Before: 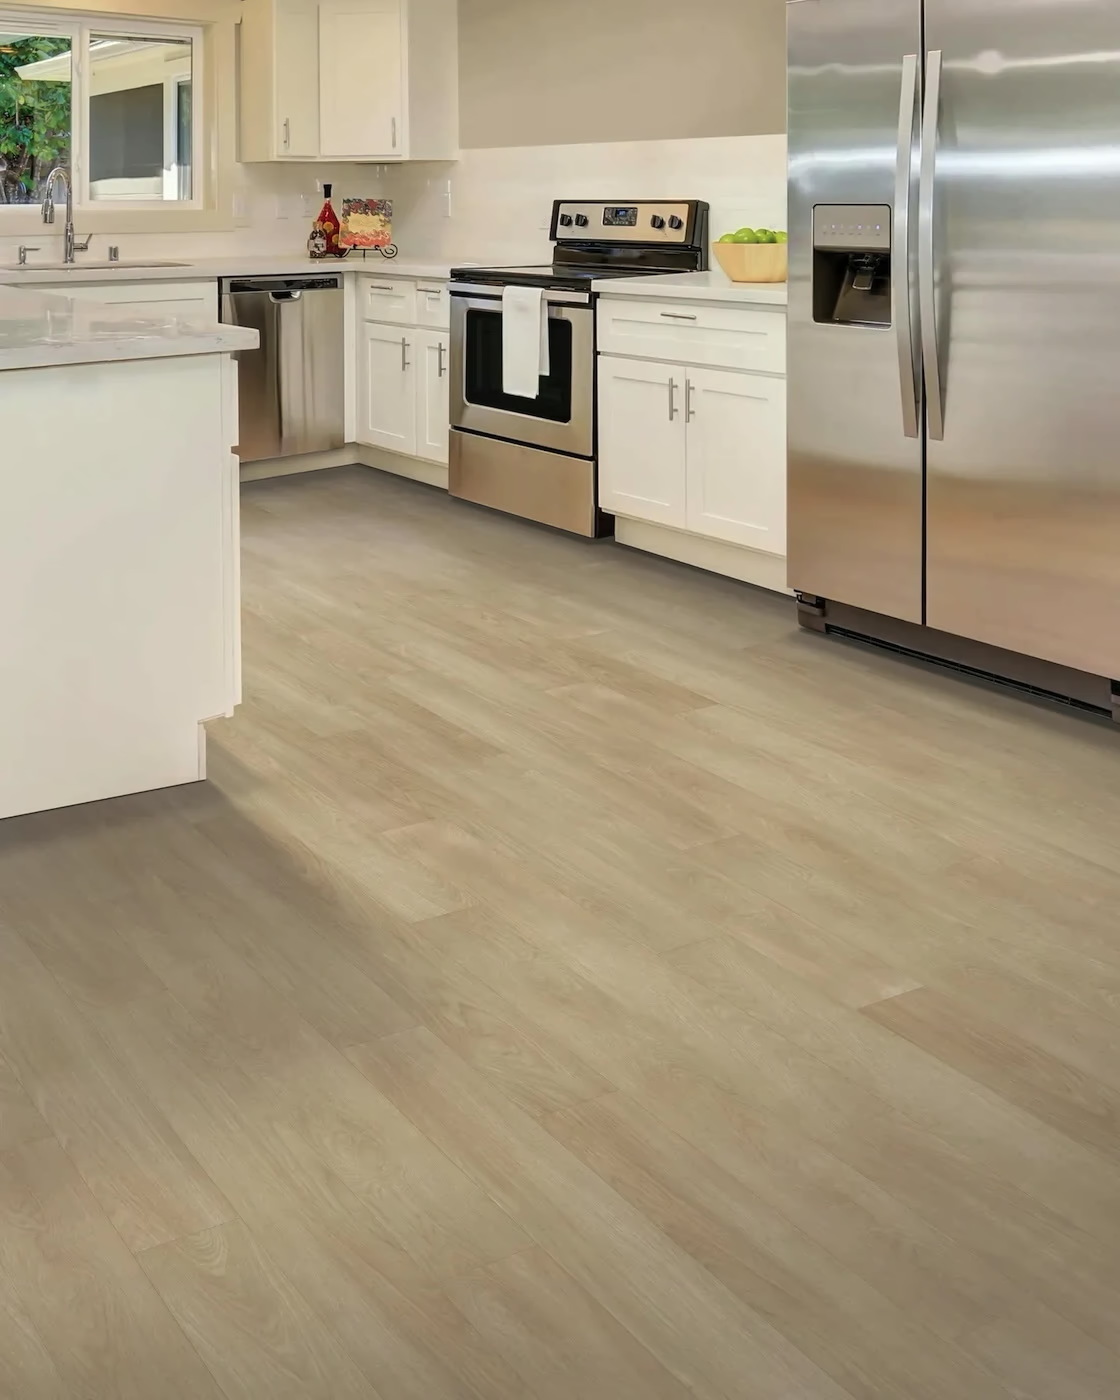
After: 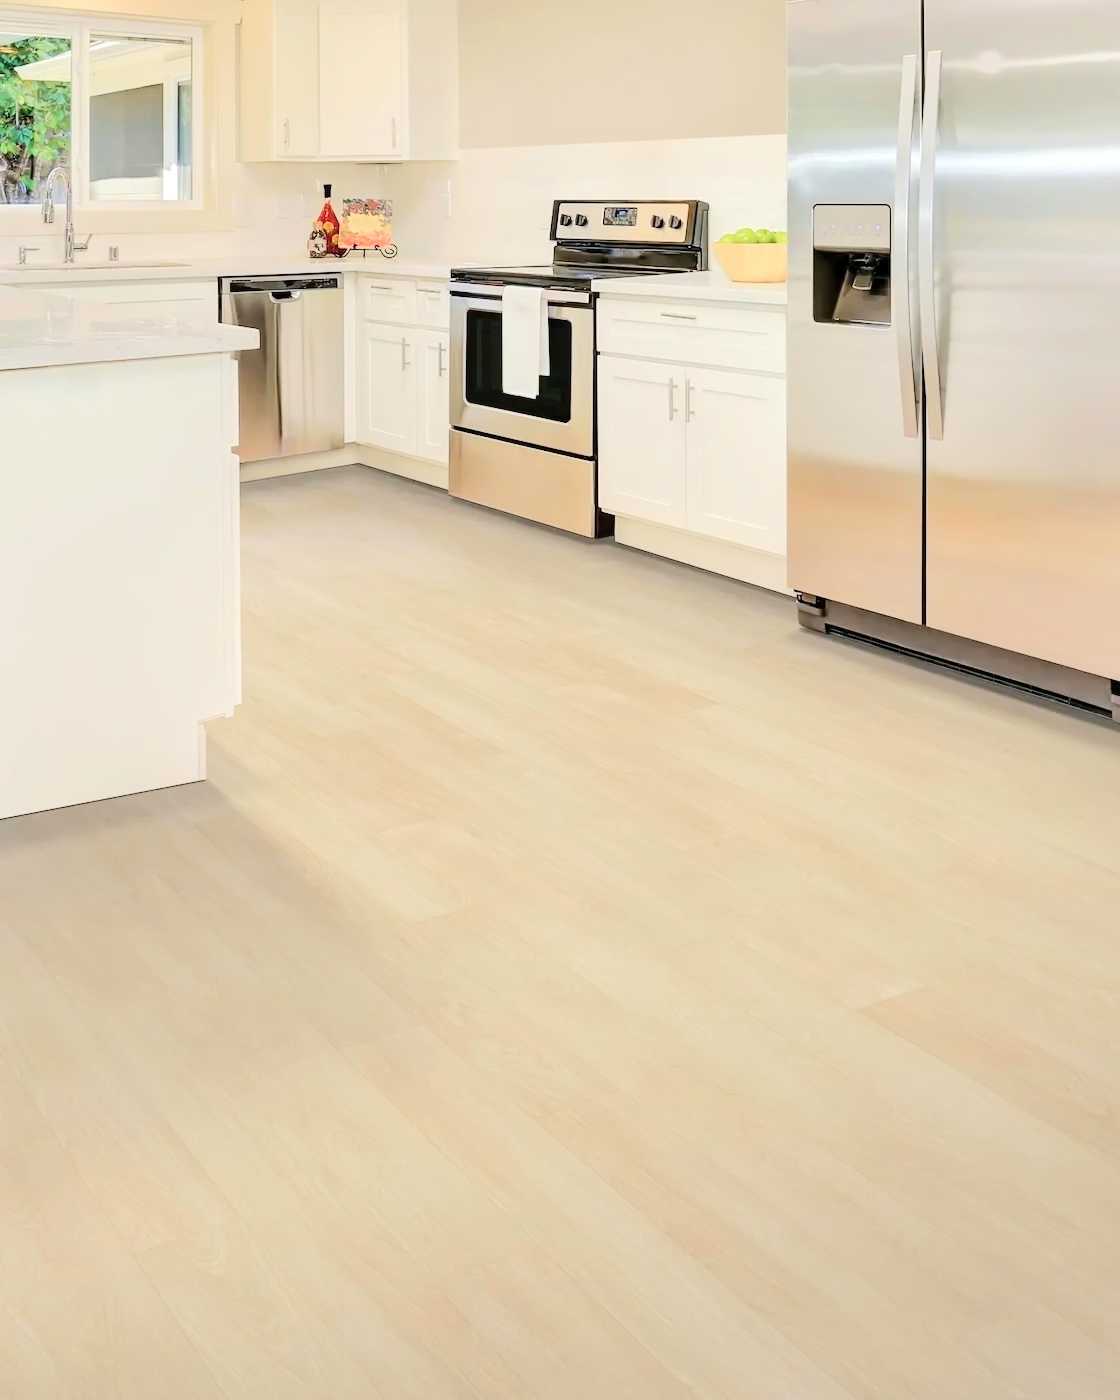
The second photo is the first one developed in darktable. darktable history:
tone equalizer: -7 EV 0.156 EV, -6 EV 0.61 EV, -5 EV 1.15 EV, -4 EV 1.33 EV, -3 EV 1.12 EV, -2 EV 0.6 EV, -1 EV 0.147 EV, edges refinement/feathering 500, mask exposure compensation -1.57 EV, preserve details no
